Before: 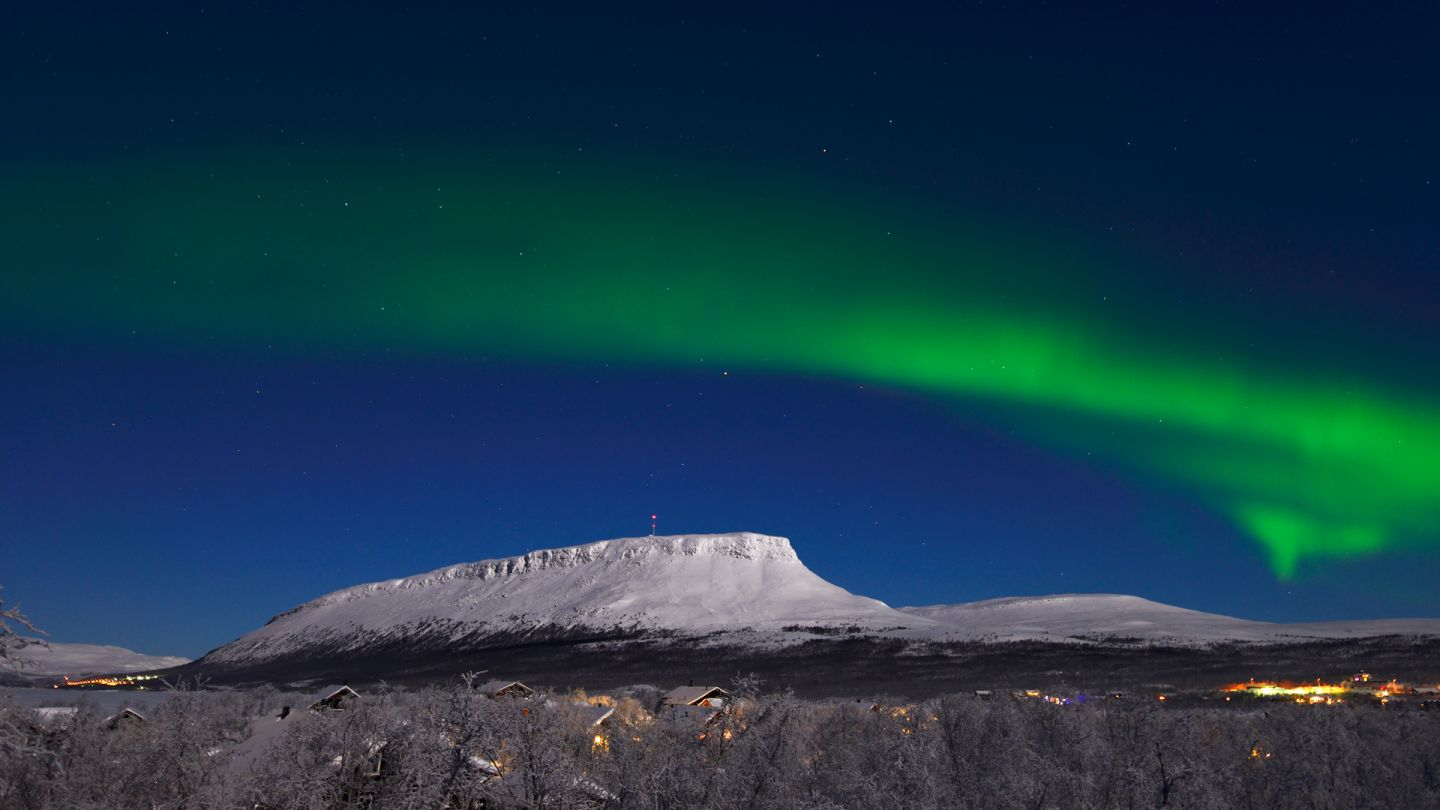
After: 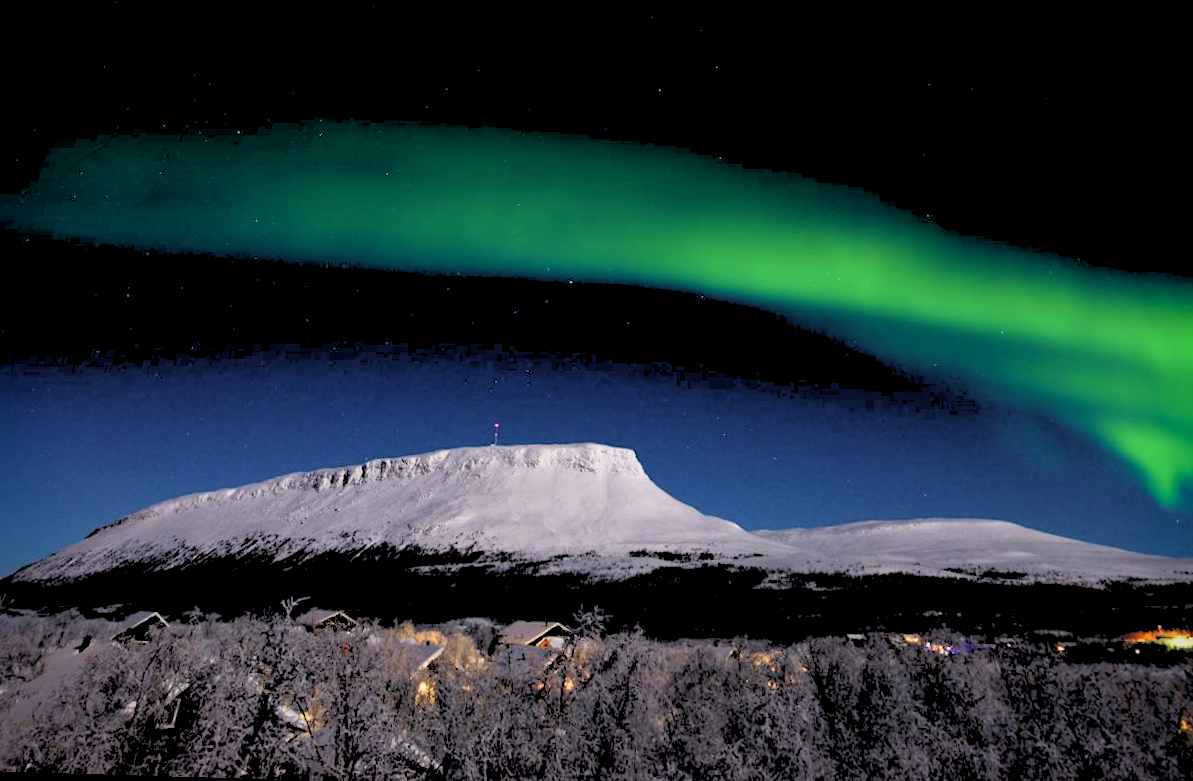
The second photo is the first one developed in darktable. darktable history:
rgb levels: levels [[0.027, 0.429, 0.996], [0, 0.5, 1], [0, 0.5, 1]]
exposure: exposure -0.116 EV, compensate exposure bias true, compensate highlight preservation false
contrast brightness saturation: contrast 0.11, saturation -0.17
velvia: on, module defaults
rotate and perspective: rotation 0.72°, lens shift (vertical) -0.352, lens shift (horizontal) -0.051, crop left 0.152, crop right 0.859, crop top 0.019, crop bottom 0.964
crop: top 1.049%, right 0.001%
vignetting: fall-off start 88.53%, fall-off radius 44.2%, saturation 0.376, width/height ratio 1.161
